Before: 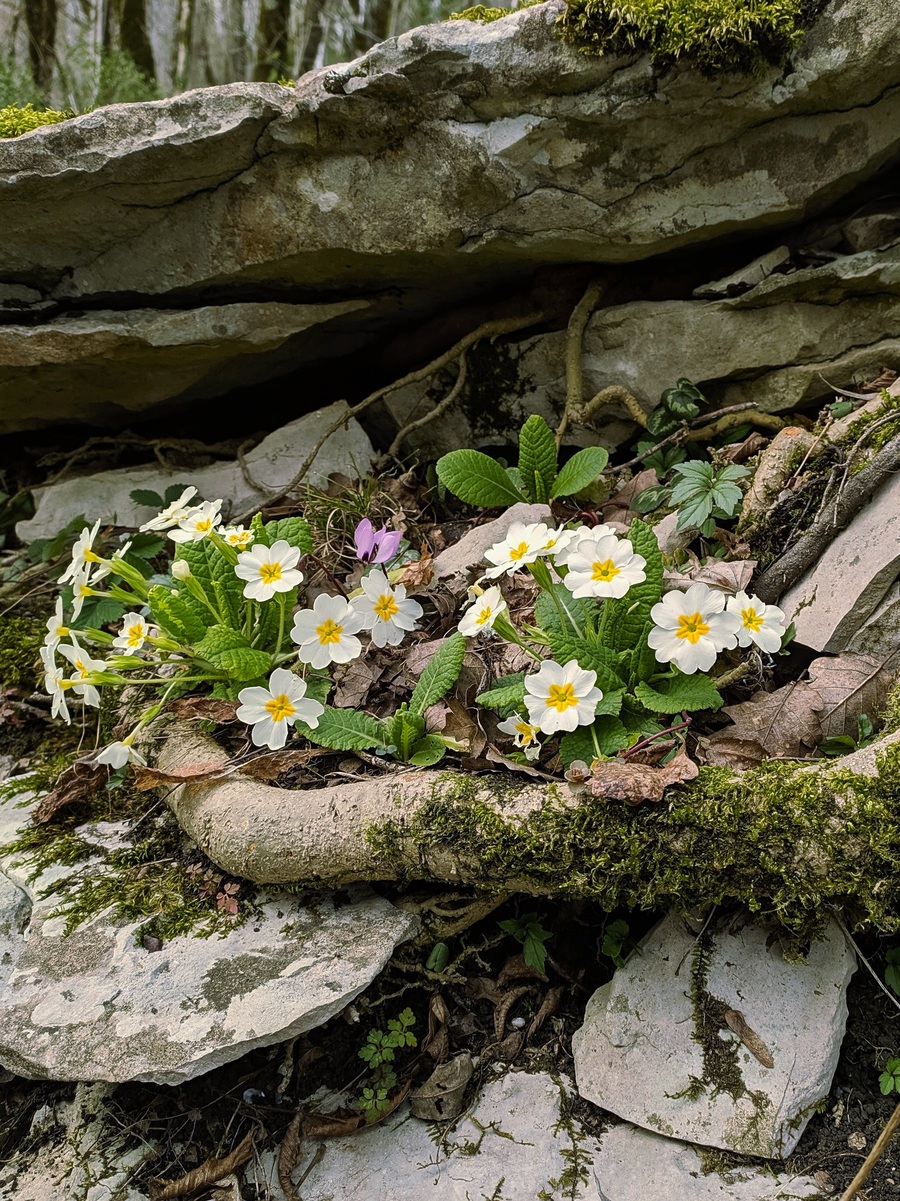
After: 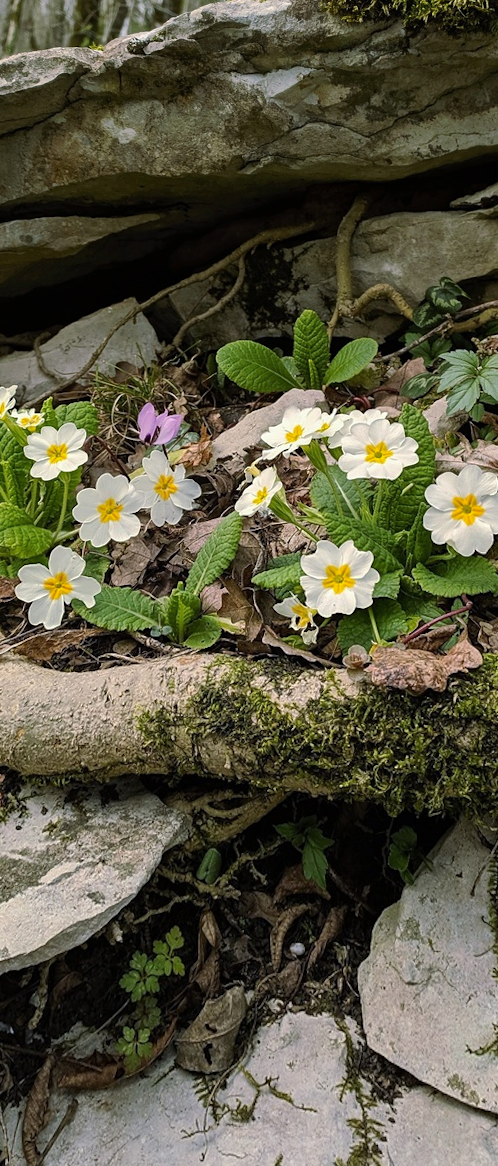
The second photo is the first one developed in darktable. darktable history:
rotate and perspective: rotation 0.72°, lens shift (vertical) -0.352, lens shift (horizontal) -0.051, crop left 0.152, crop right 0.859, crop top 0.019, crop bottom 0.964
color calibration: illuminant same as pipeline (D50), x 0.346, y 0.359, temperature 5002.42 K
shadows and highlights: shadows 10, white point adjustment 1, highlights -40
crop and rotate: left 17.732%, right 15.423%
tone equalizer: on, module defaults
